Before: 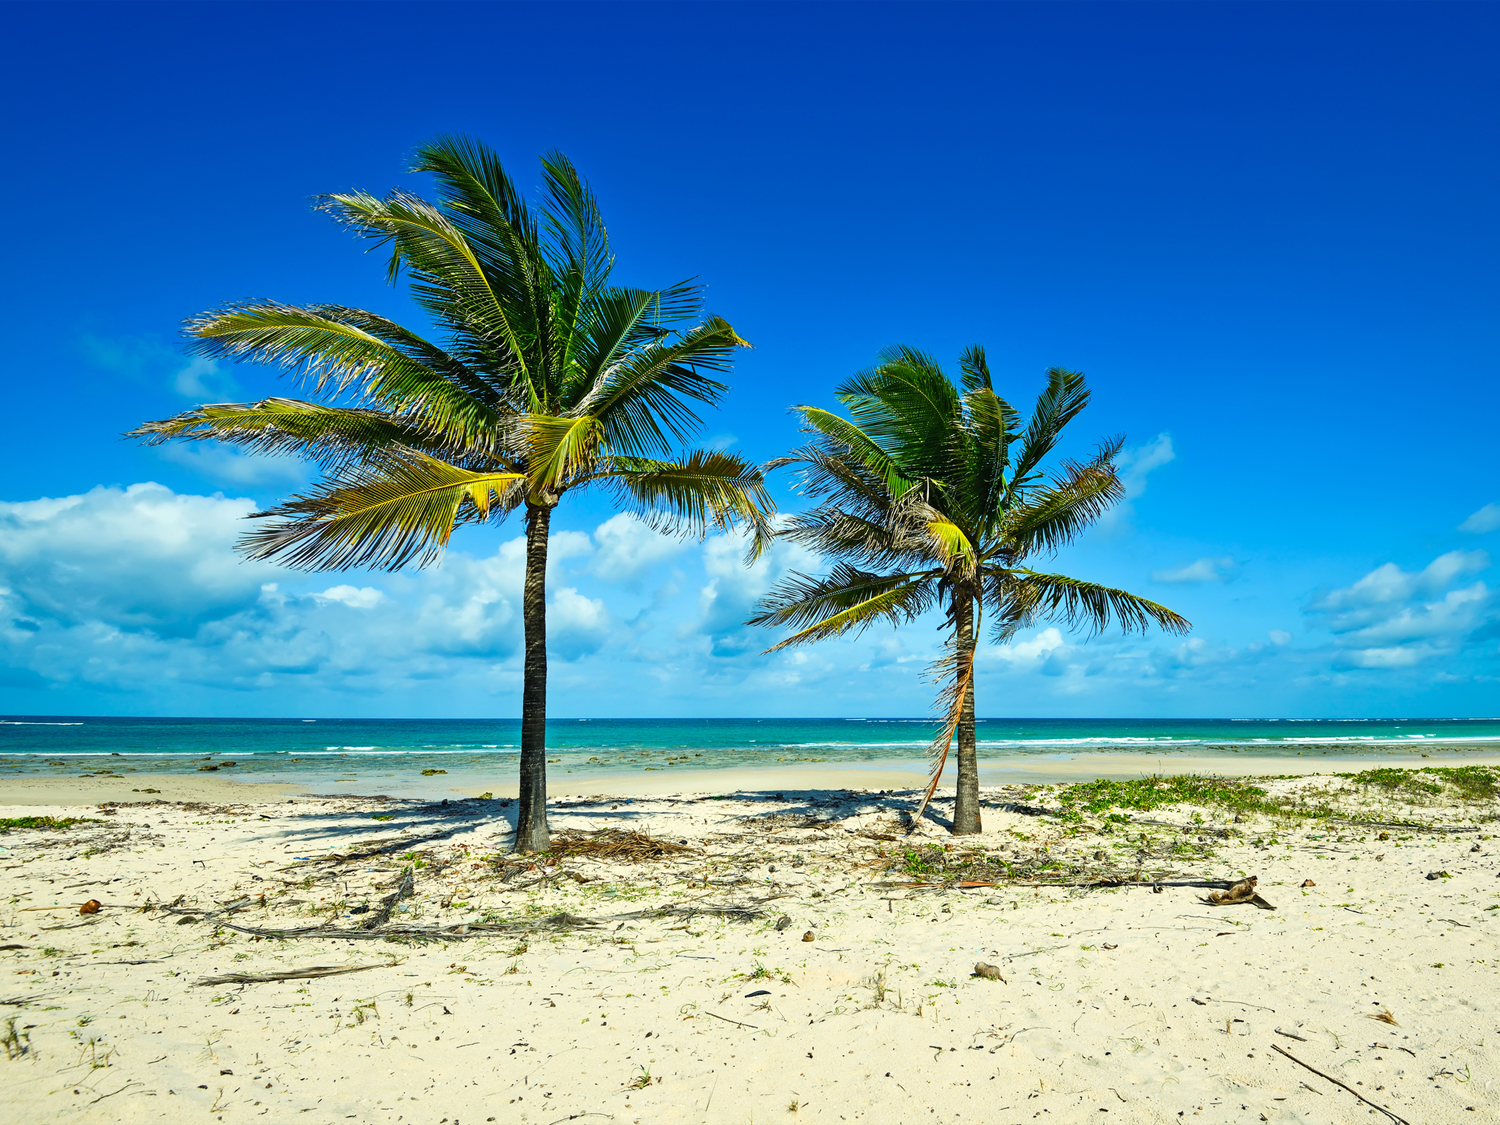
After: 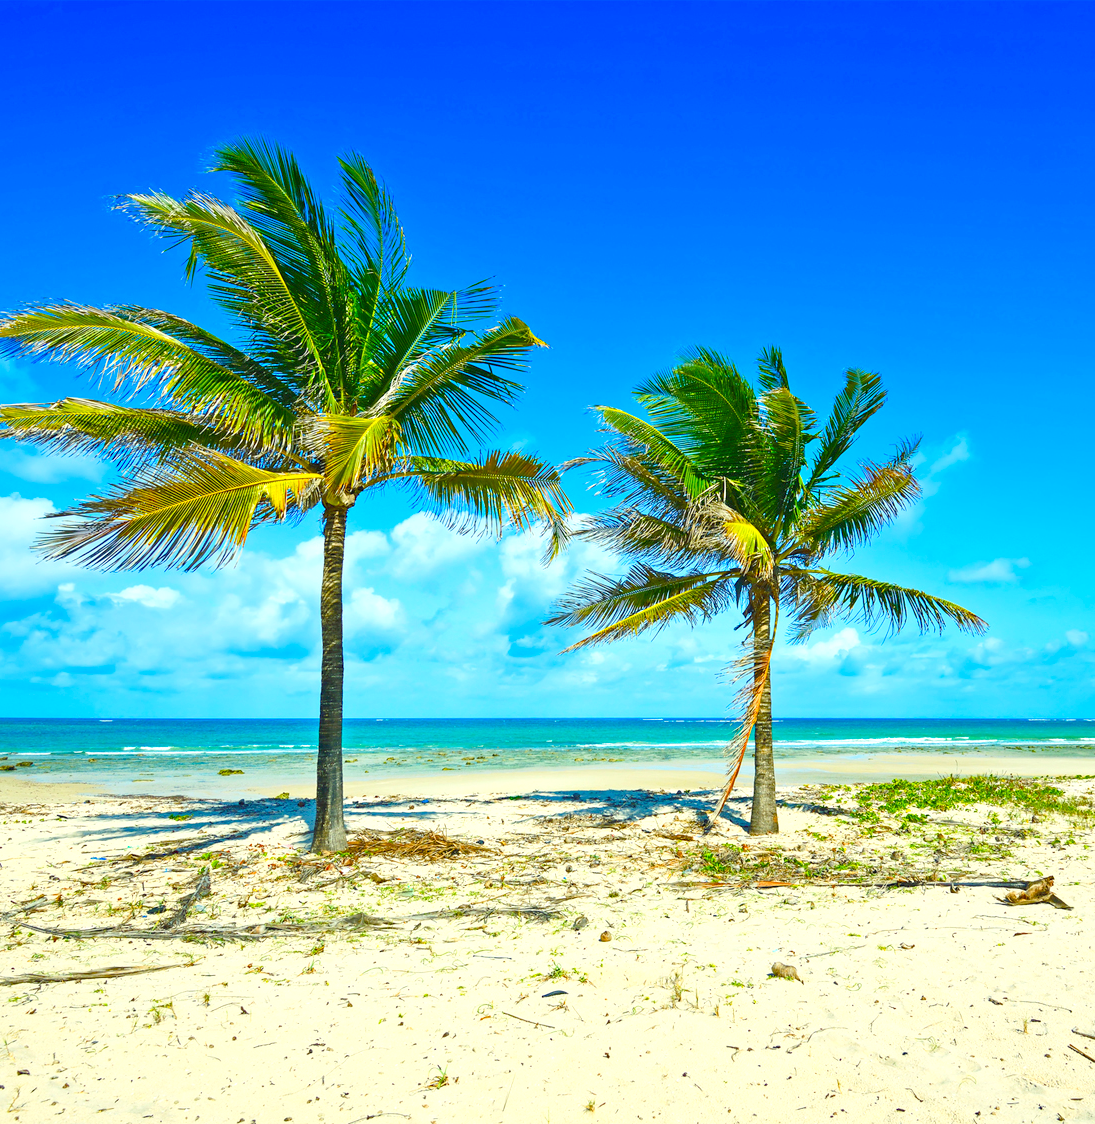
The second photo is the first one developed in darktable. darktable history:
crop: left 13.556%, top 0%, right 13.383%
exposure: black level correction 0, exposure 1.343 EV, compensate highlight preservation false
color balance rgb: perceptual saturation grading › global saturation 34.874%, perceptual saturation grading › highlights -24.949%, perceptual saturation grading › shadows 49.454%, contrast -29.479%
